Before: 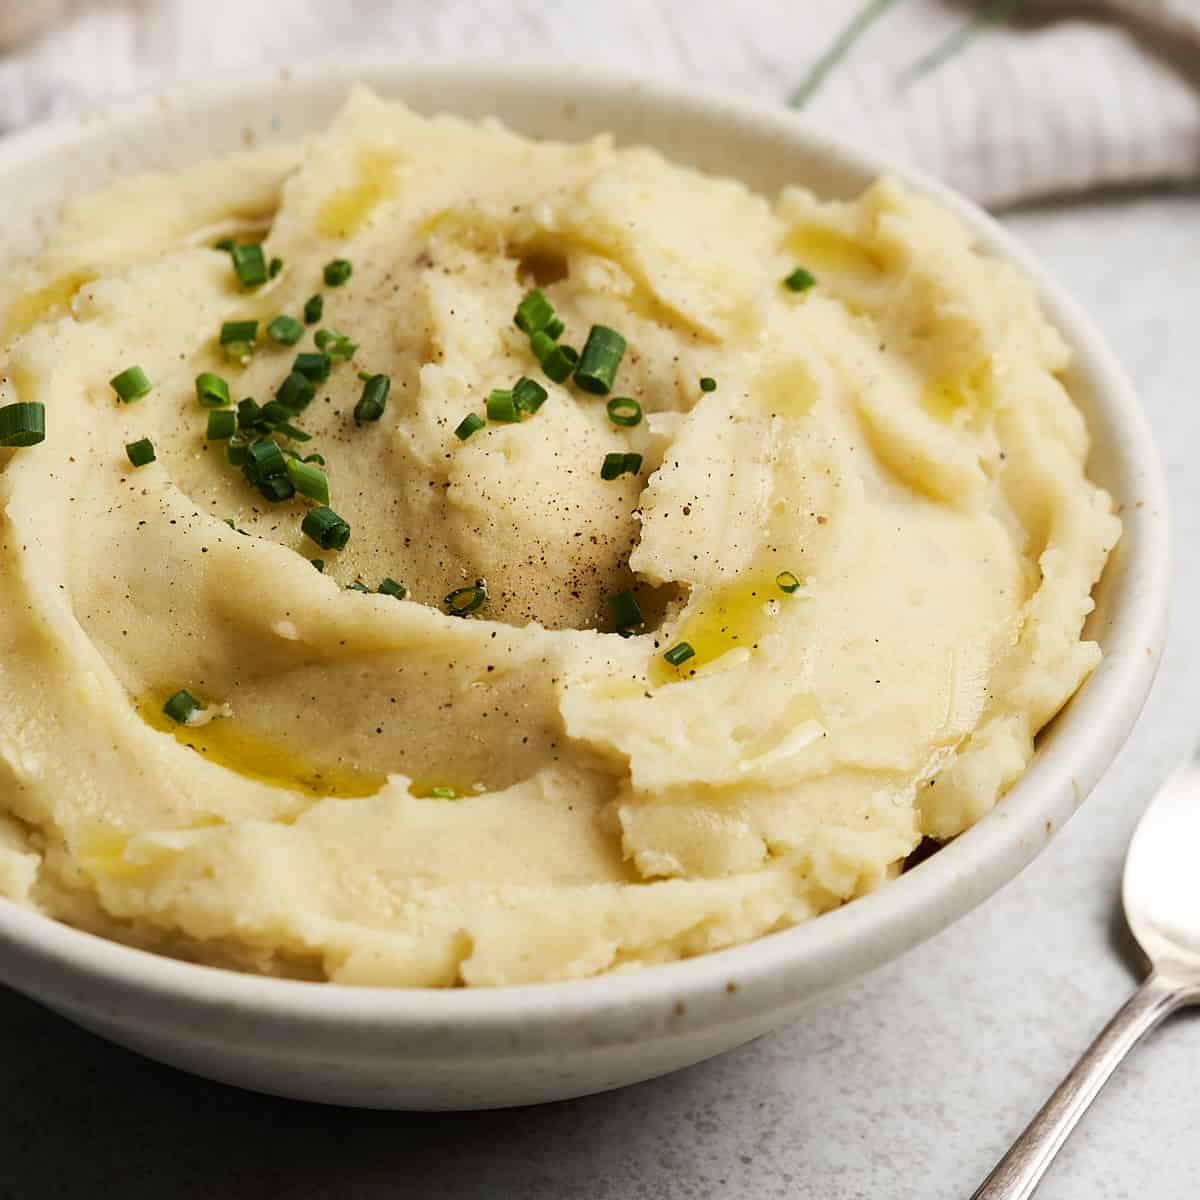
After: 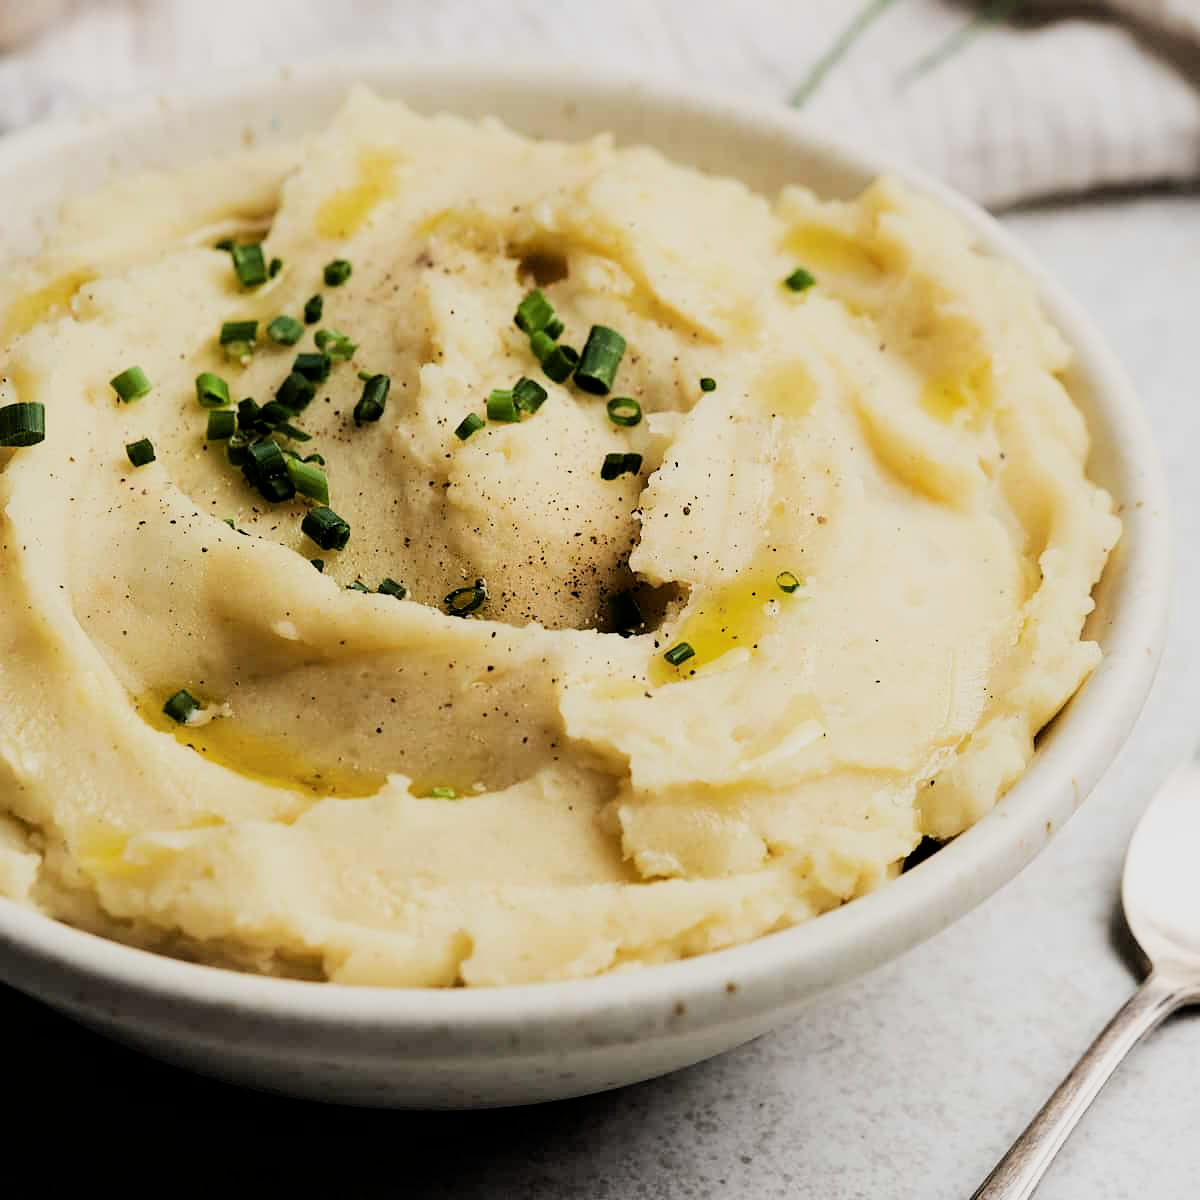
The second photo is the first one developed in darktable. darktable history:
exposure: black level correction -0.001, exposure 0.08 EV, compensate highlight preservation false
filmic rgb: black relative exposure -5 EV, hardness 2.88, contrast 1.3, highlights saturation mix -10%
